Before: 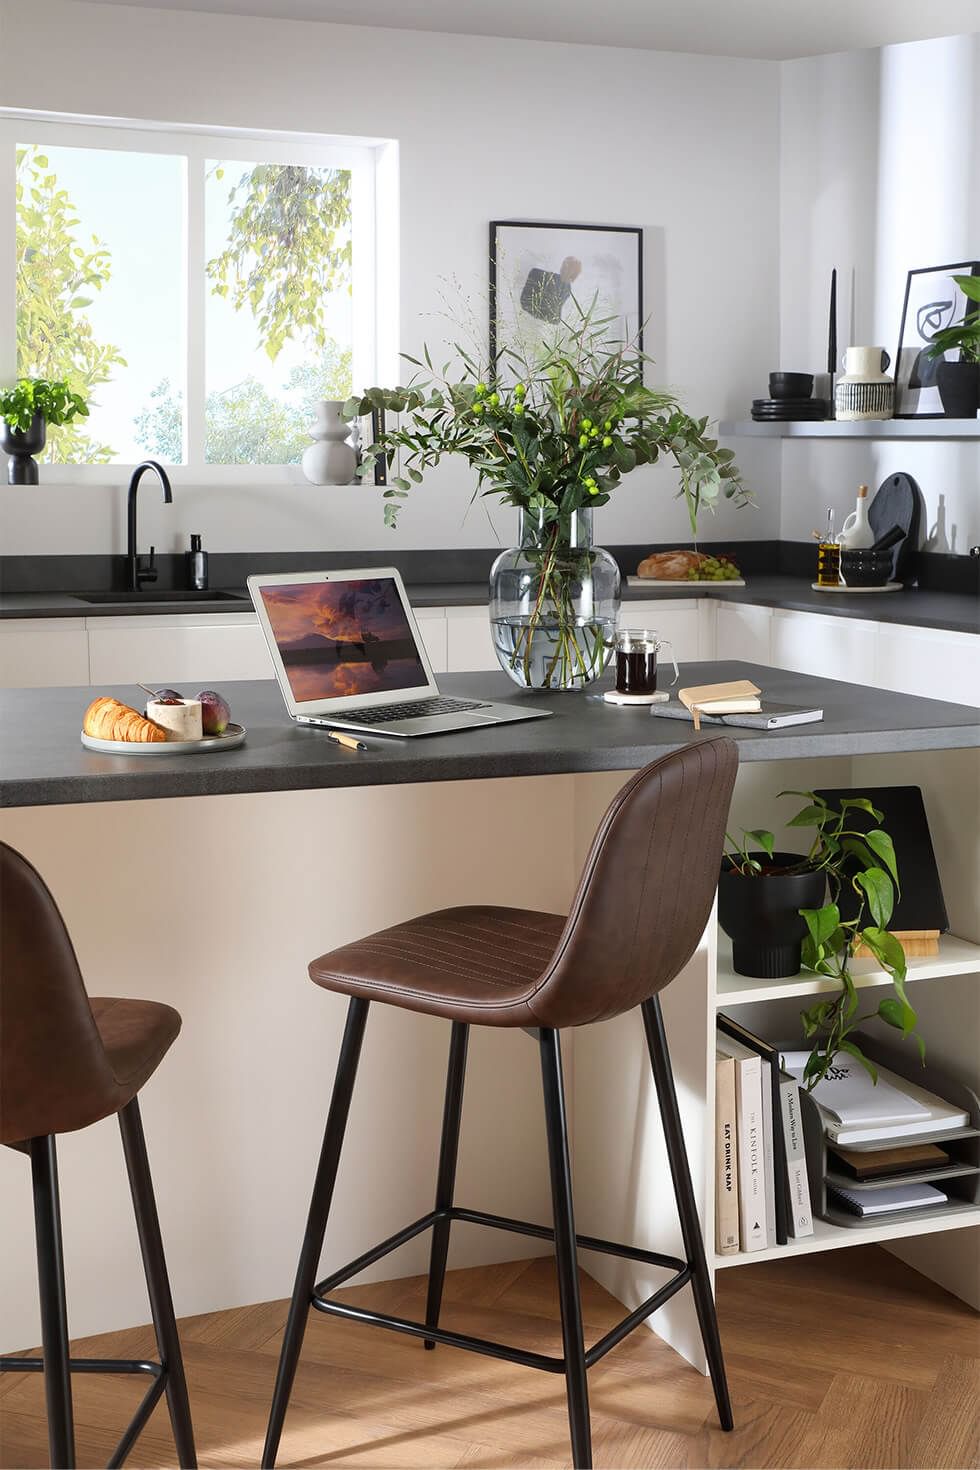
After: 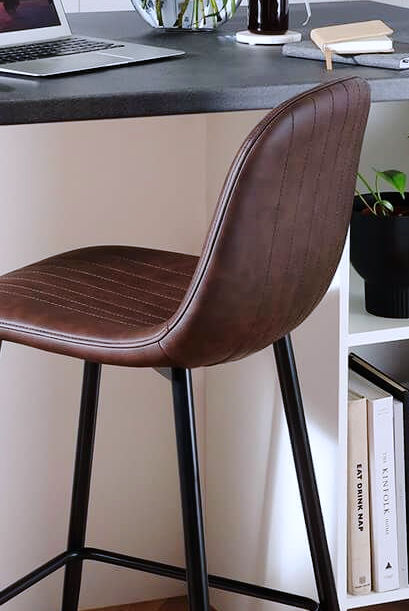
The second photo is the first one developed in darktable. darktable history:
color calibration: illuminant as shot in camera, x 0.37, y 0.382, temperature 4317.9 K
tone curve: curves: ch0 [(0, 0) (0.081, 0.044) (0.185, 0.145) (0.283, 0.273) (0.405, 0.449) (0.495, 0.554) (0.686, 0.743) (0.826, 0.853) (0.978, 0.988)]; ch1 [(0, 0) (0.147, 0.166) (0.321, 0.362) (0.371, 0.402) (0.423, 0.426) (0.479, 0.472) (0.505, 0.497) (0.521, 0.506) (0.551, 0.546) (0.586, 0.571) (0.625, 0.638) (0.68, 0.715) (1, 1)]; ch2 [(0, 0) (0.346, 0.378) (0.404, 0.427) (0.502, 0.498) (0.531, 0.517) (0.547, 0.526) (0.582, 0.571) (0.629, 0.626) (0.717, 0.678) (1, 1)], preserve colors none
crop: left 37.618%, top 44.926%, right 20.632%, bottom 13.486%
